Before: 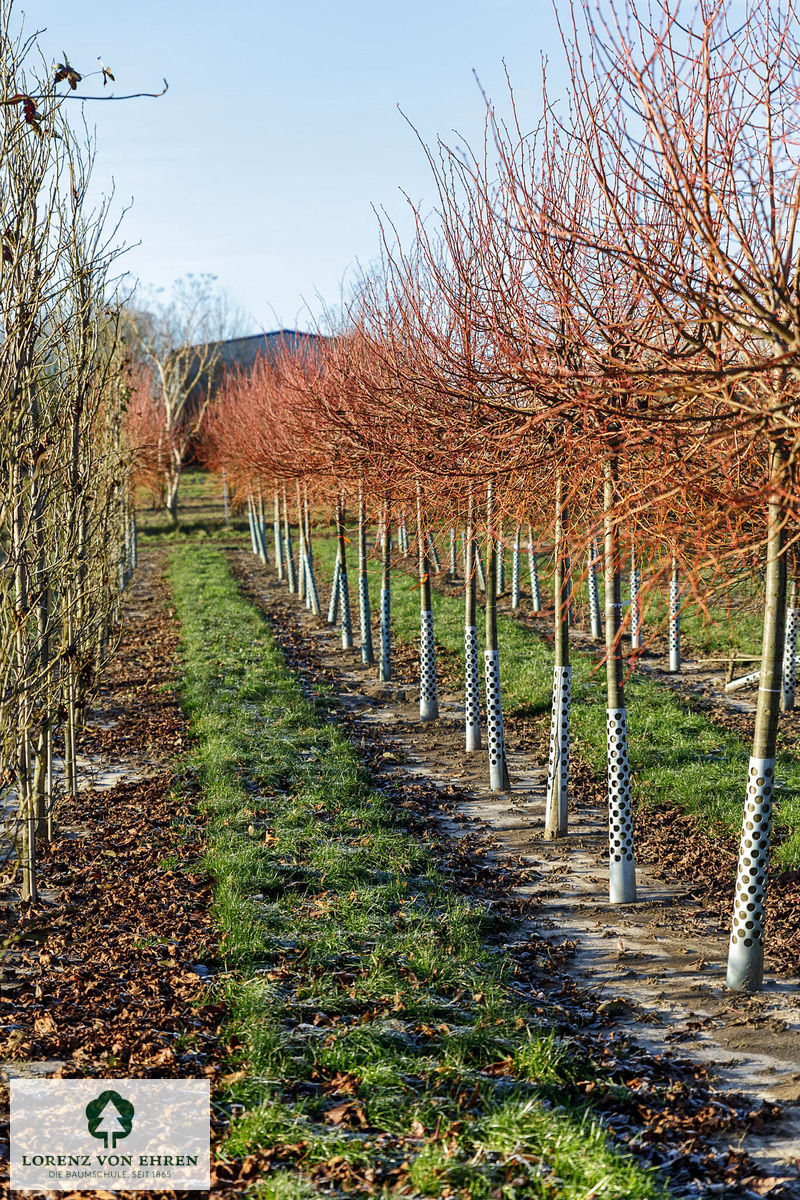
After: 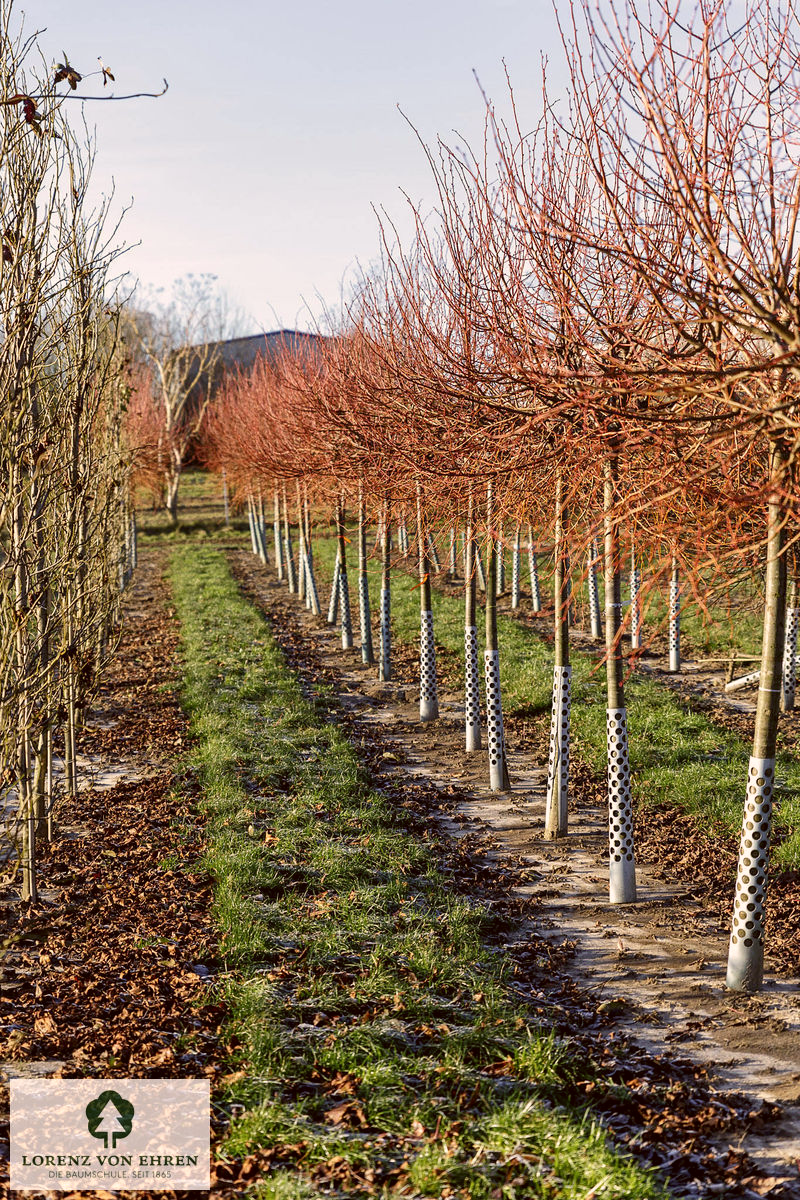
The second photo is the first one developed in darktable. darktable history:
color correction: highlights a* 6.72, highlights b* 7.86, shadows a* 6.54, shadows b* 7.17, saturation 0.878
